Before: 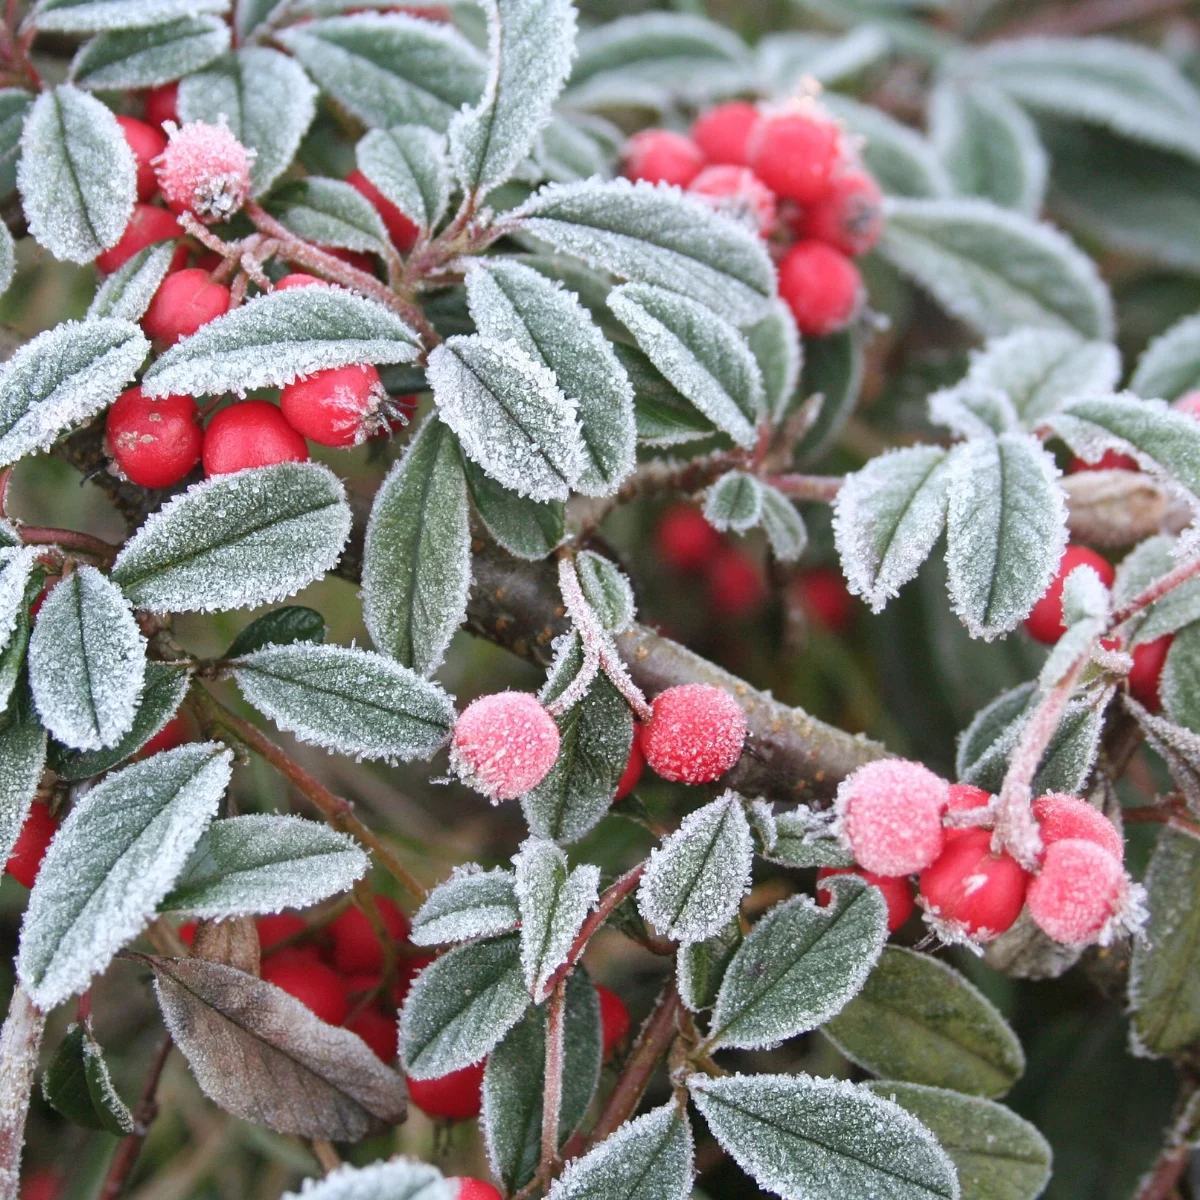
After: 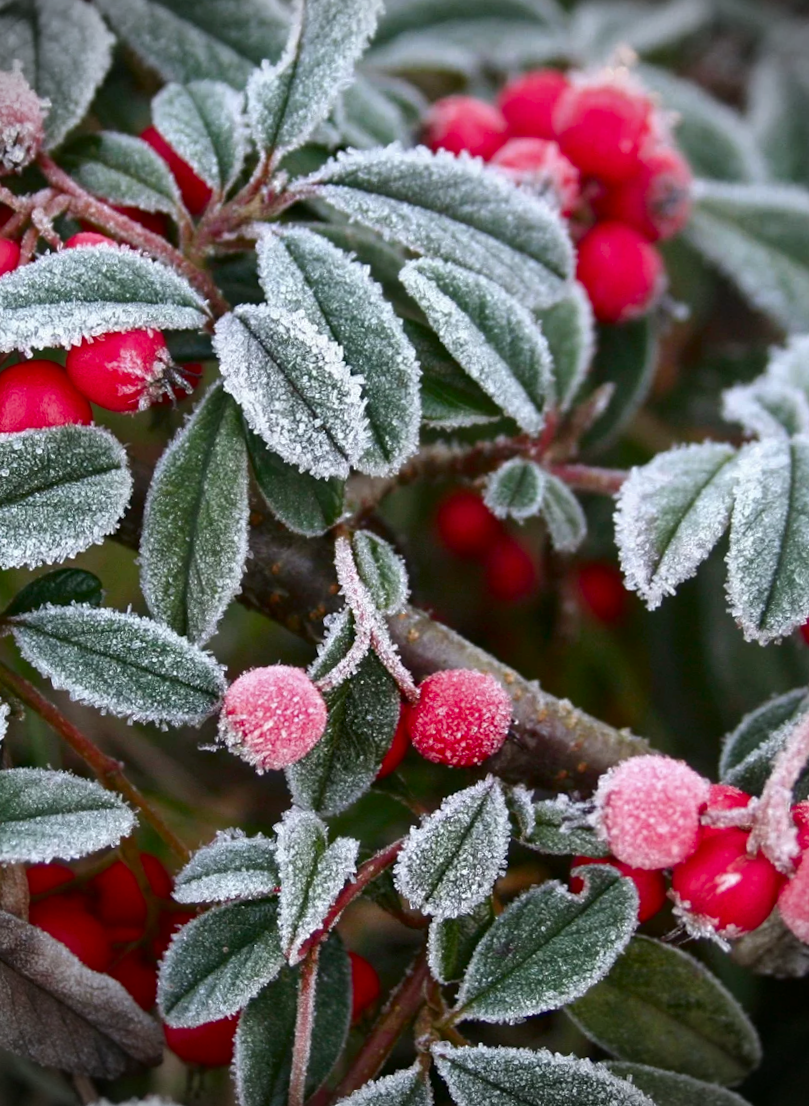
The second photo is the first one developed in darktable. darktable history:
crop and rotate: angle -3.27°, left 14.277%, top 0.028%, right 10.766%, bottom 0.028%
rotate and perspective: rotation 0.074°, lens shift (vertical) 0.096, lens shift (horizontal) -0.041, crop left 0.043, crop right 0.952, crop top 0.024, crop bottom 0.979
contrast brightness saturation: brightness -0.25, saturation 0.2
vignetting: fall-off start 88.03%, fall-off radius 24.9%
